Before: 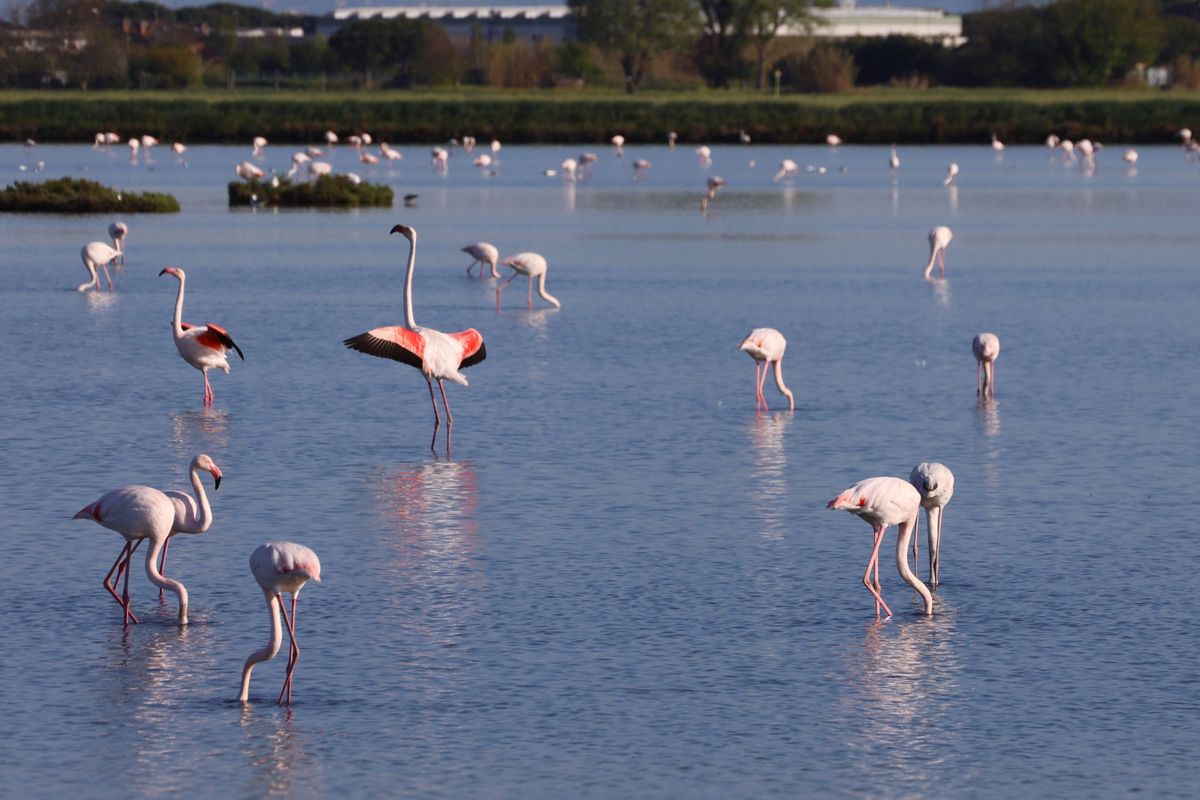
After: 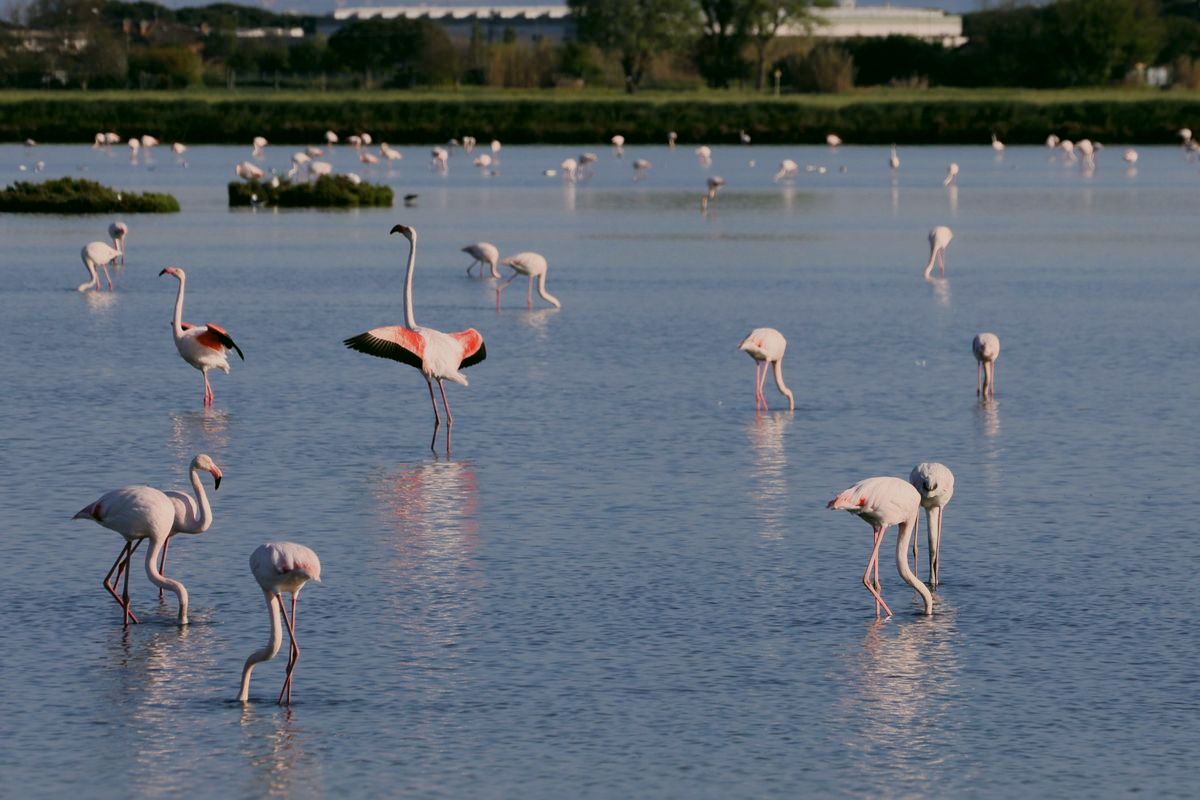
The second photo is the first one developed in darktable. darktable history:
filmic rgb: black relative exposure -7.65 EV, white relative exposure 4.56 EV, hardness 3.61
color correction: highlights a* 4.13, highlights b* 4.99, shadows a* -7.46, shadows b* 4.92
